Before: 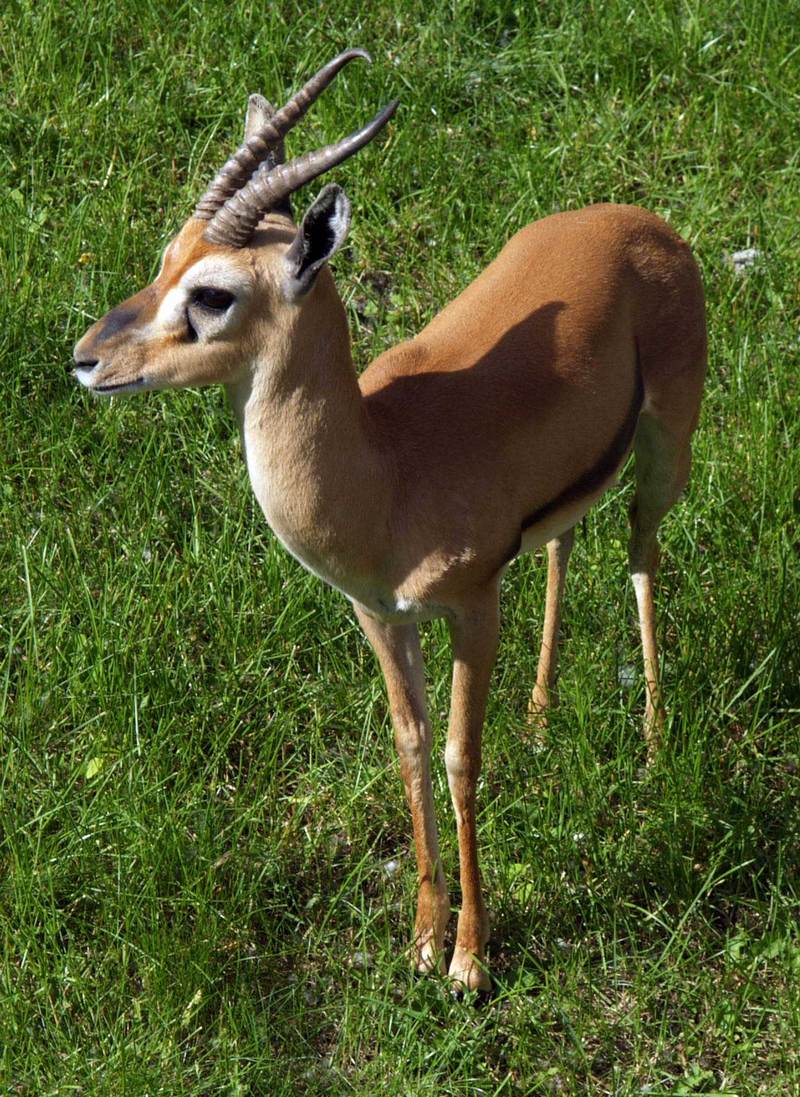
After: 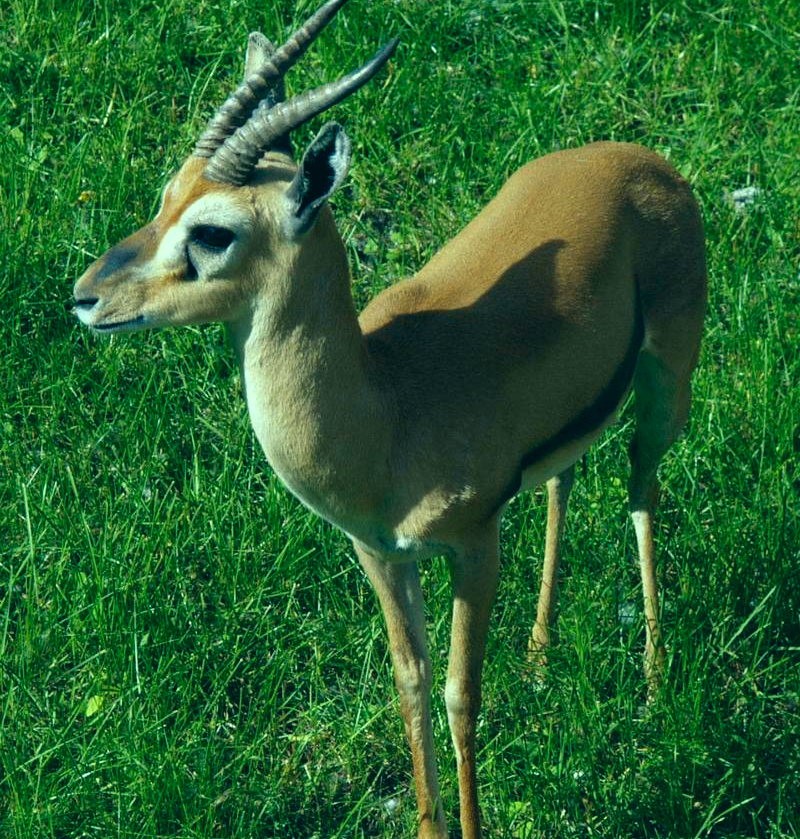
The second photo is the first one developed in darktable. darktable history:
crop: top 5.683%, bottom 17.808%
color correction: highlights a* -19.6, highlights b* 9.8, shadows a* -20.04, shadows b* -10.63
